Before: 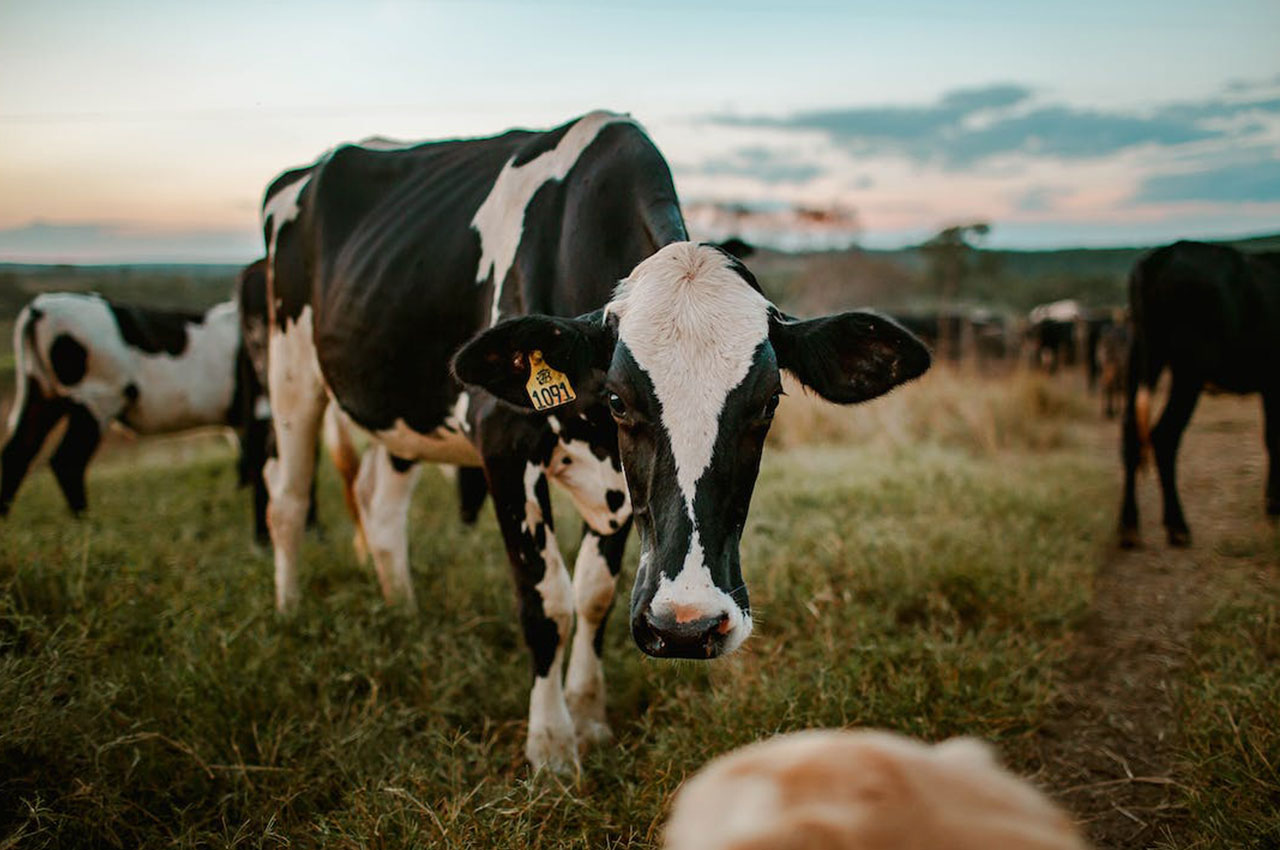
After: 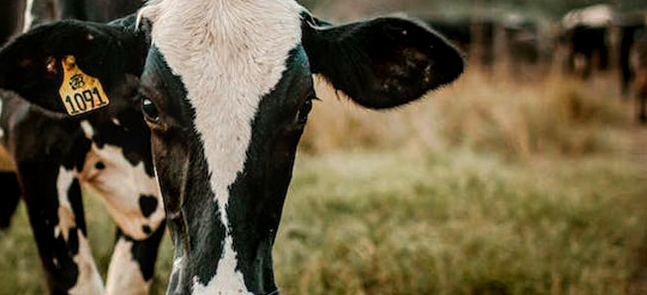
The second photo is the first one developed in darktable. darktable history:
color correction: highlights b* 2.97
crop: left 36.497%, top 34.742%, right 12.922%, bottom 30.533%
tone equalizer: -8 EV -0.424 EV, -7 EV -0.421 EV, -6 EV -0.36 EV, -5 EV -0.219 EV, -3 EV 0.231 EV, -2 EV 0.337 EV, -1 EV 0.385 EV, +0 EV 0.415 EV
local contrast: detail 130%
